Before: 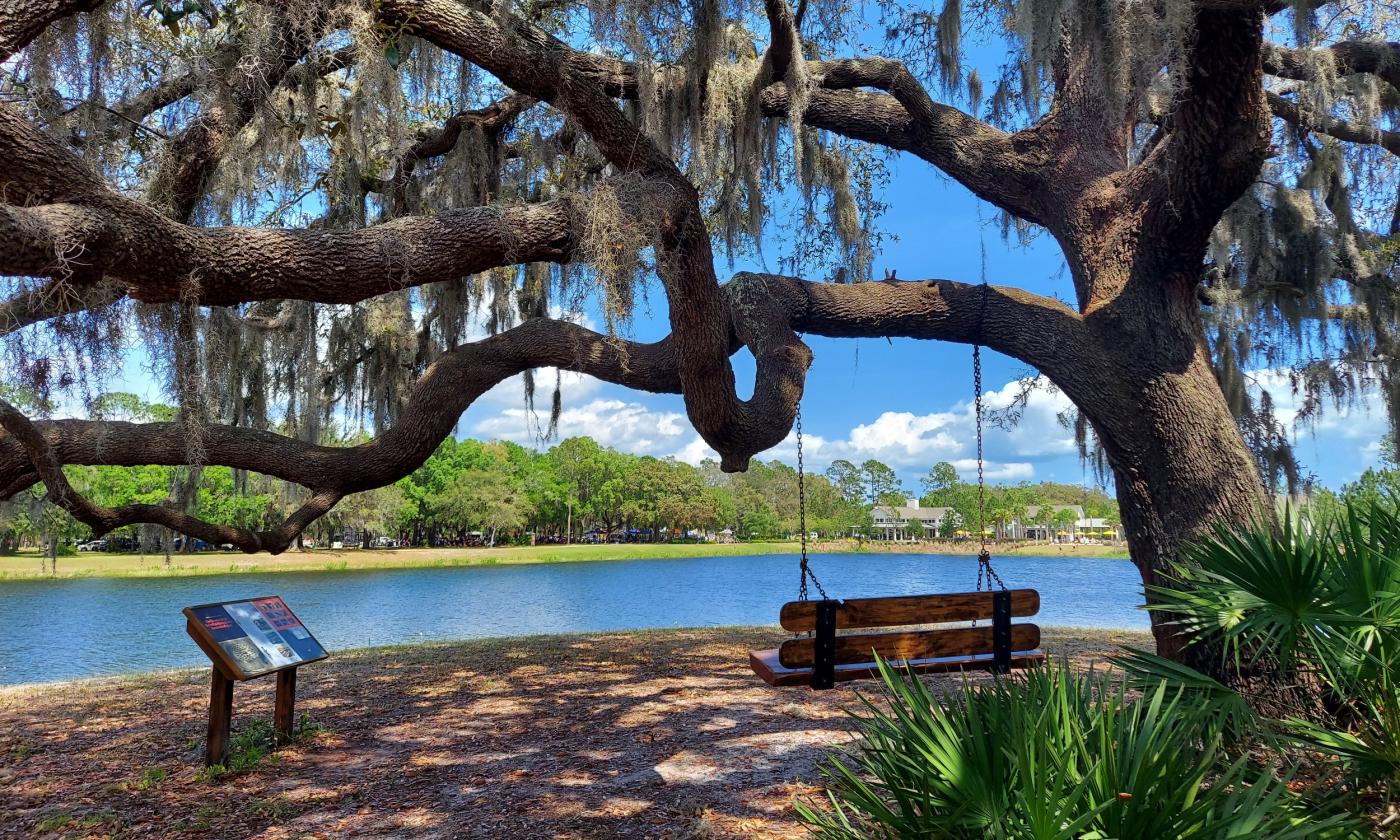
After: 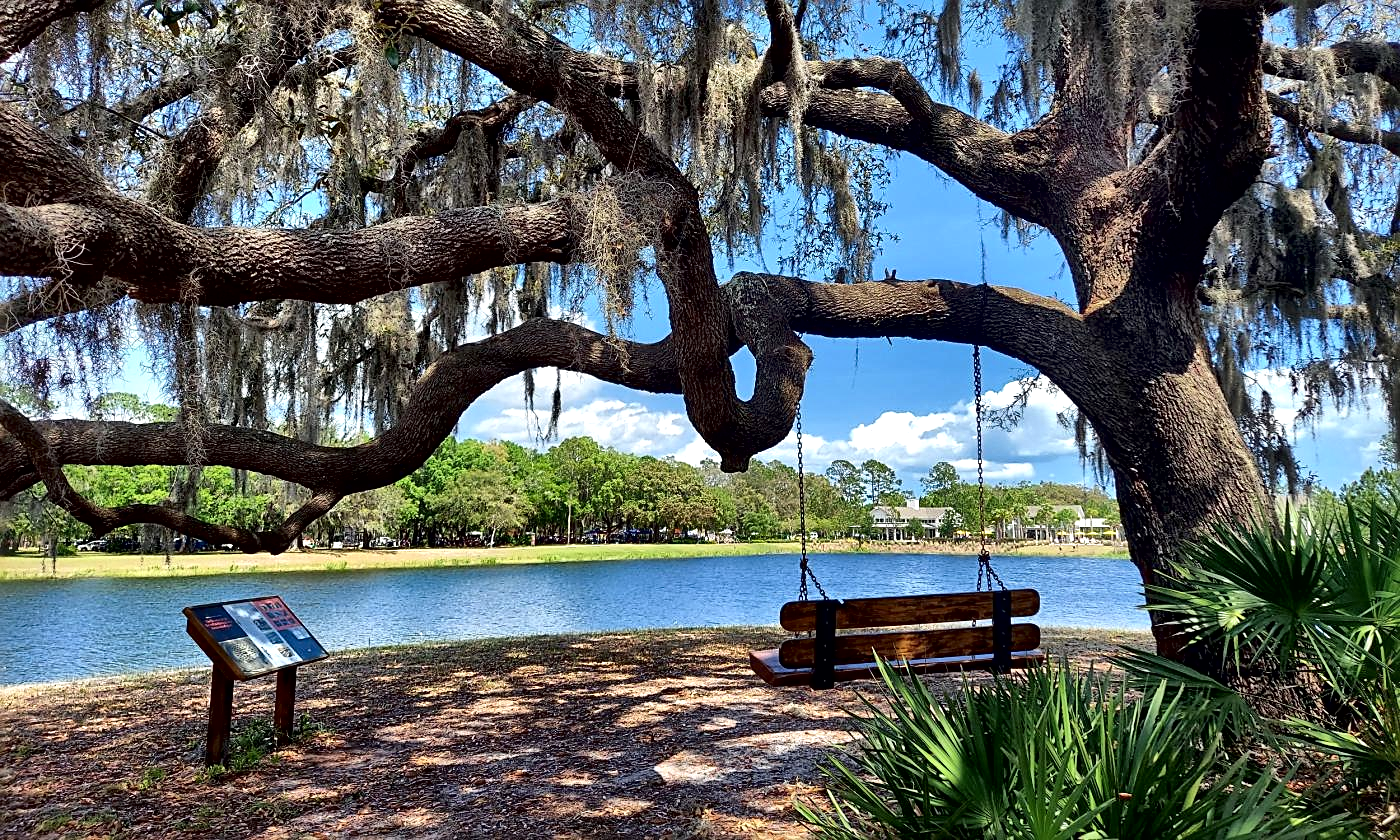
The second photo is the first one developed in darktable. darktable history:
sharpen: on, module defaults
local contrast: mode bilateral grid, contrast 44, coarseness 69, detail 216%, midtone range 0.2
